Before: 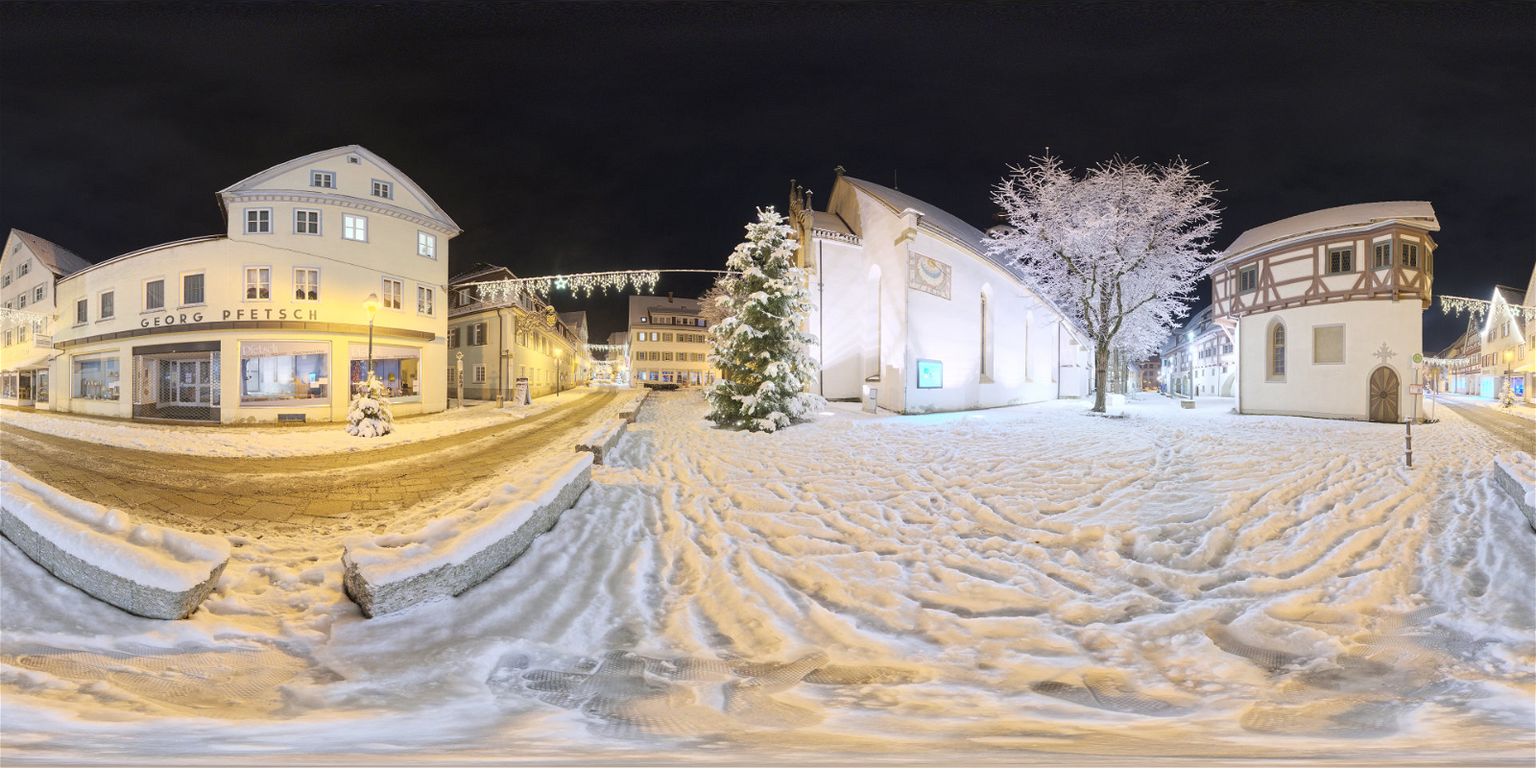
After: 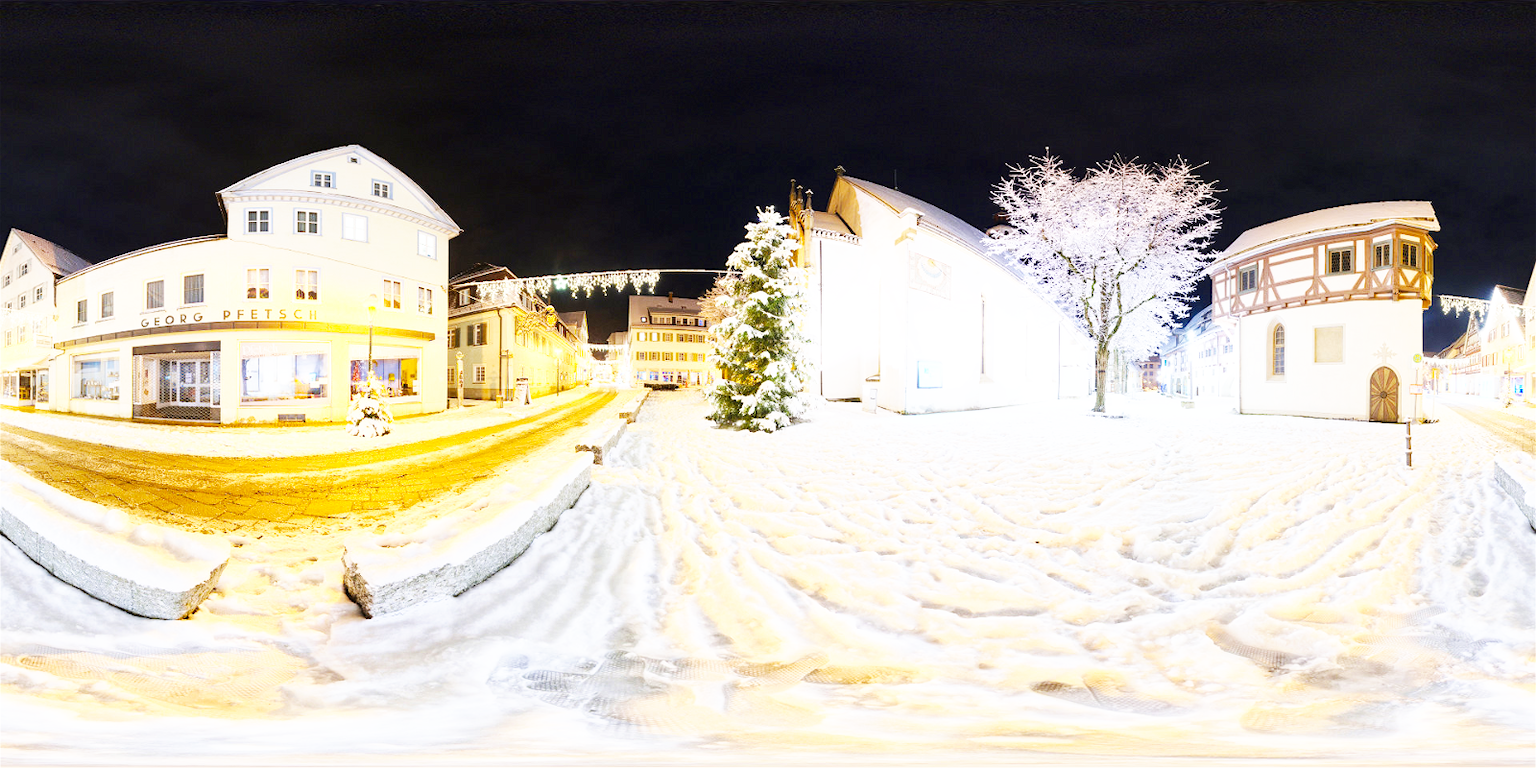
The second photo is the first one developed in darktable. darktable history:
color balance rgb: linear chroma grading › shadows 16%, perceptual saturation grading › global saturation 8%, perceptual saturation grading › shadows 4%, perceptual brilliance grading › global brilliance 2%, perceptual brilliance grading › highlights 8%, perceptual brilliance grading › shadows -4%, global vibrance 16%, saturation formula JzAzBz (2021)
base curve: curves: ch0 [(0, 0) (0.007, 0.004) (0.027, 0.03) (0.046, 0.07) (0.207, 0.54) (0.442, 0.872) (0.673, 0.972) (1, 1)], preserve colors none
